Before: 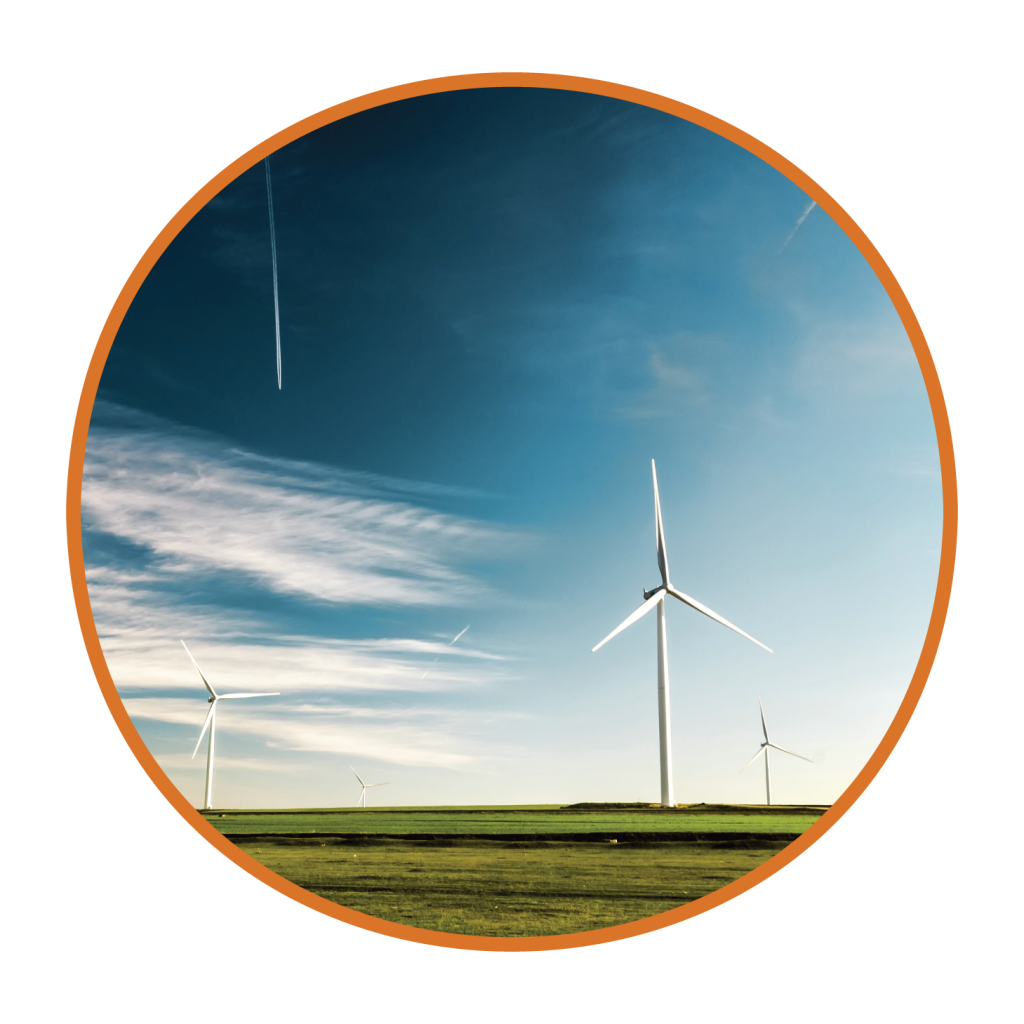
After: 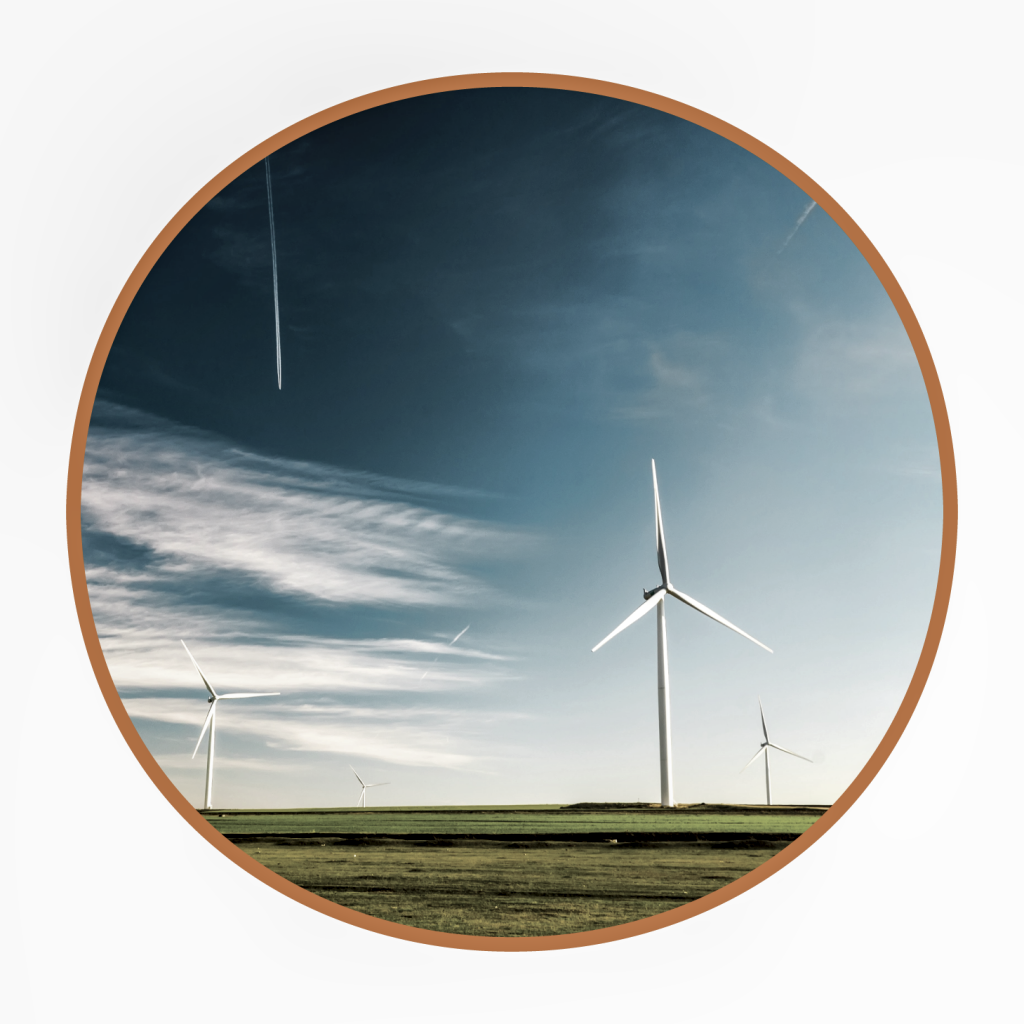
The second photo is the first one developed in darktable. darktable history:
vibrance: on, module defaults
local contrast: highlights 25%, shadows 75%, midtone range 0.75
contrast brightness saturation: contrast -0.05, saturation -0.41
